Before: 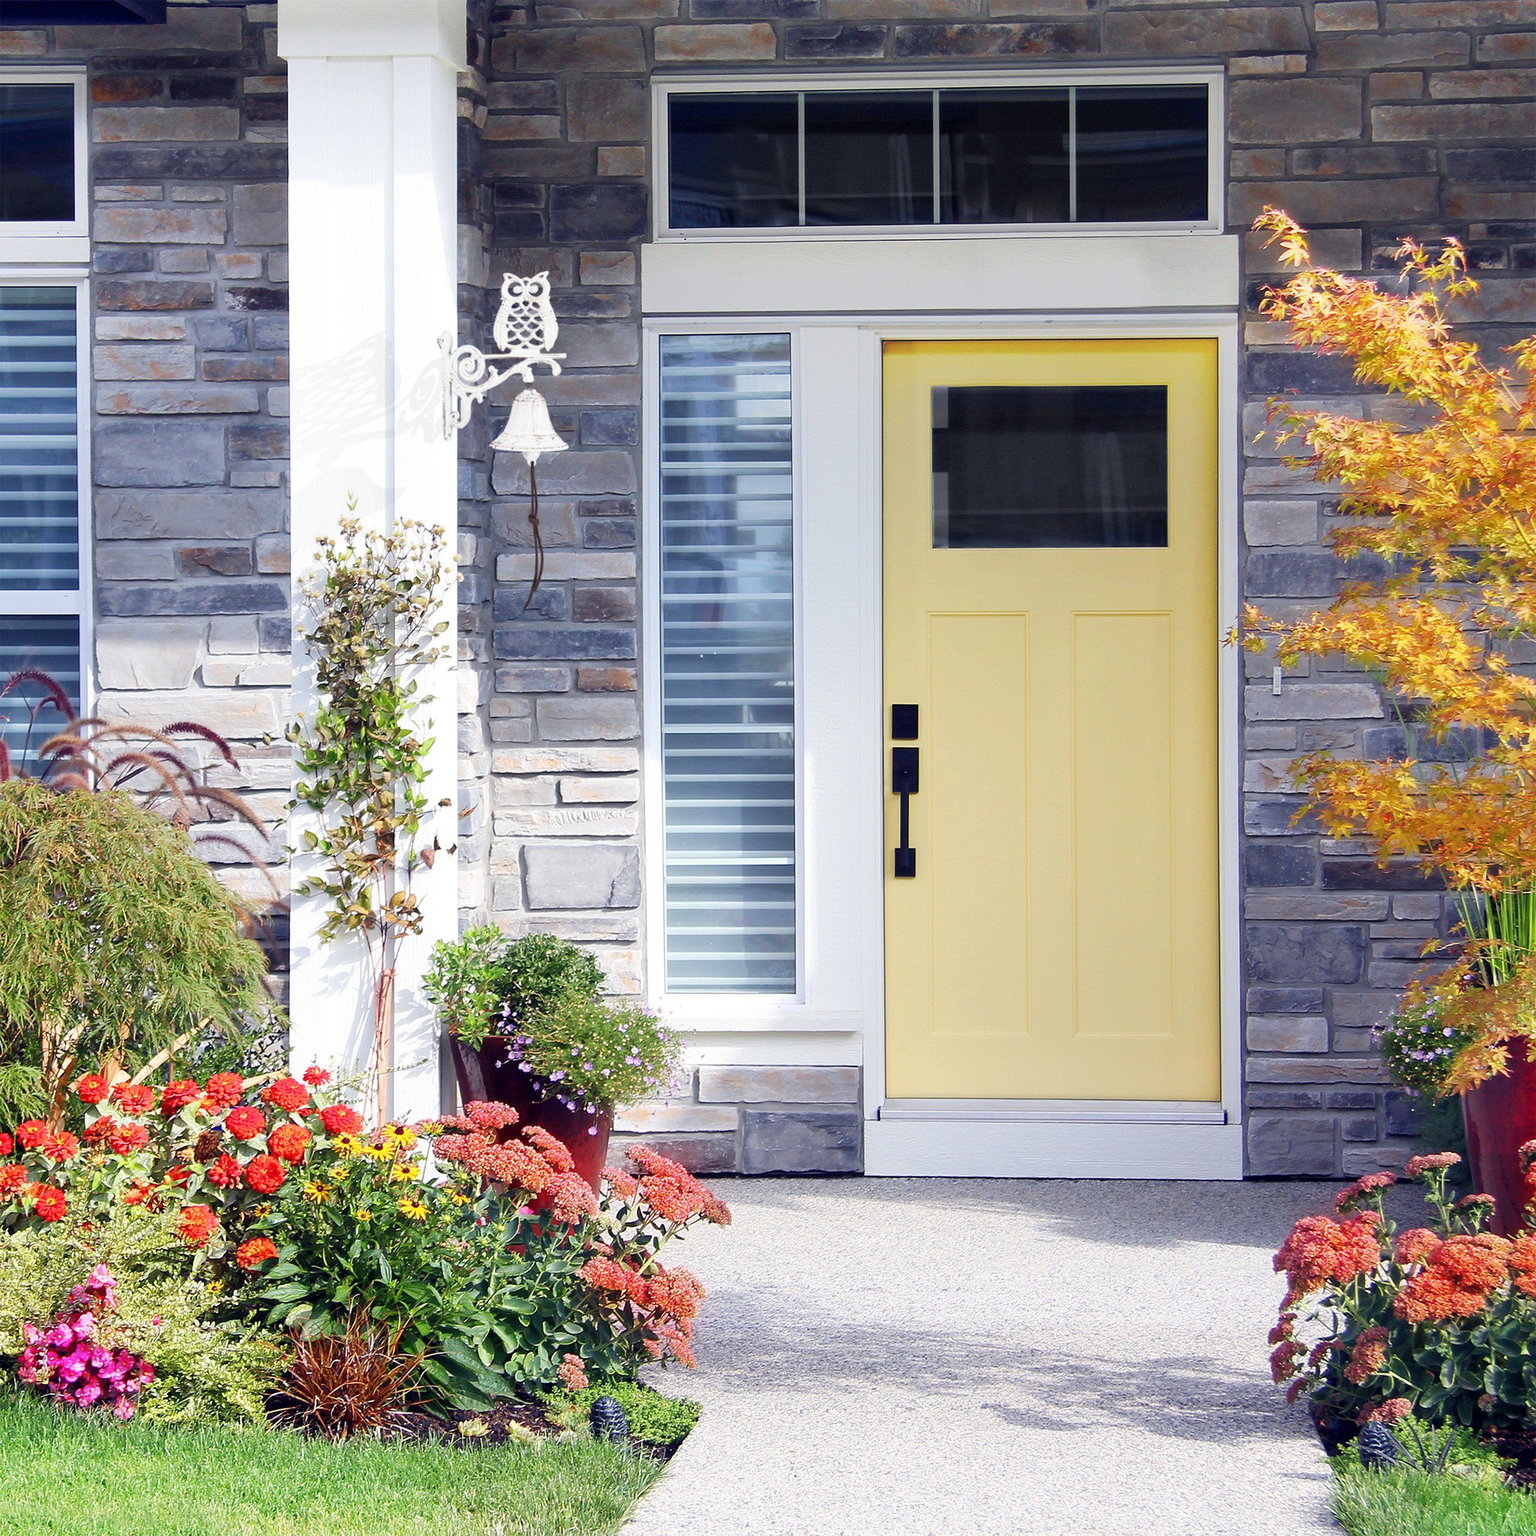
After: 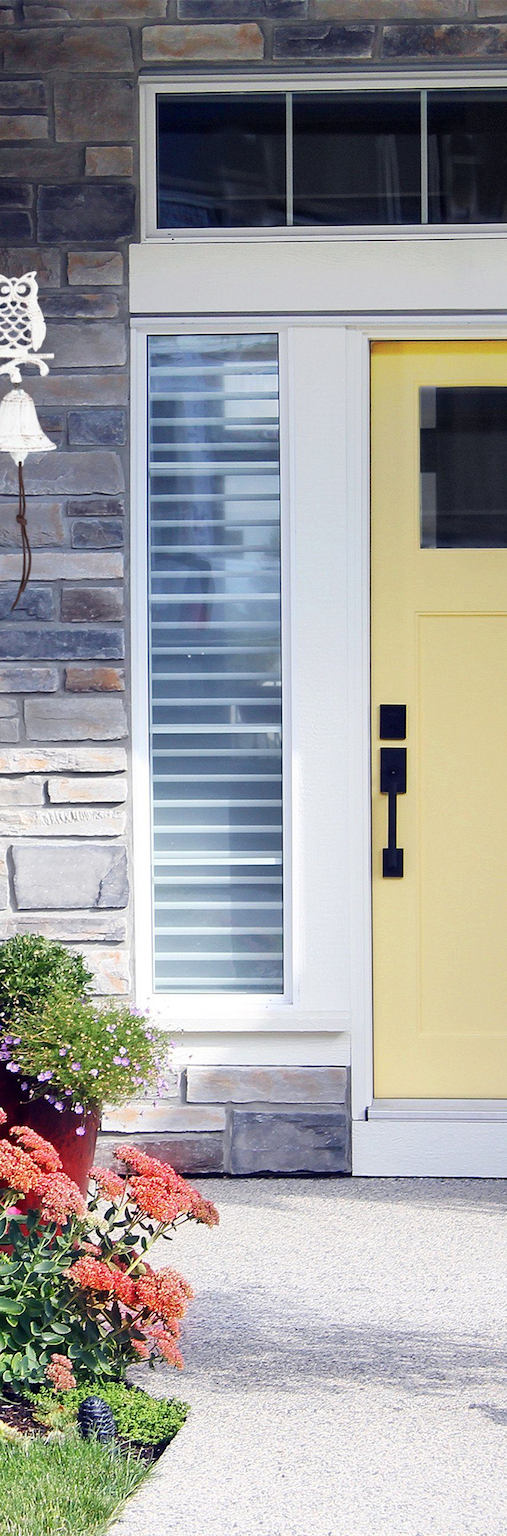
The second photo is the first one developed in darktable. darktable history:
crop: left 33.393%, right 33.561%
vignetting: fall-off start 96.04%, fall-off radius 99.22%, center (0, 0.005), width/height ratio 0.611, dithering 8-bit output
